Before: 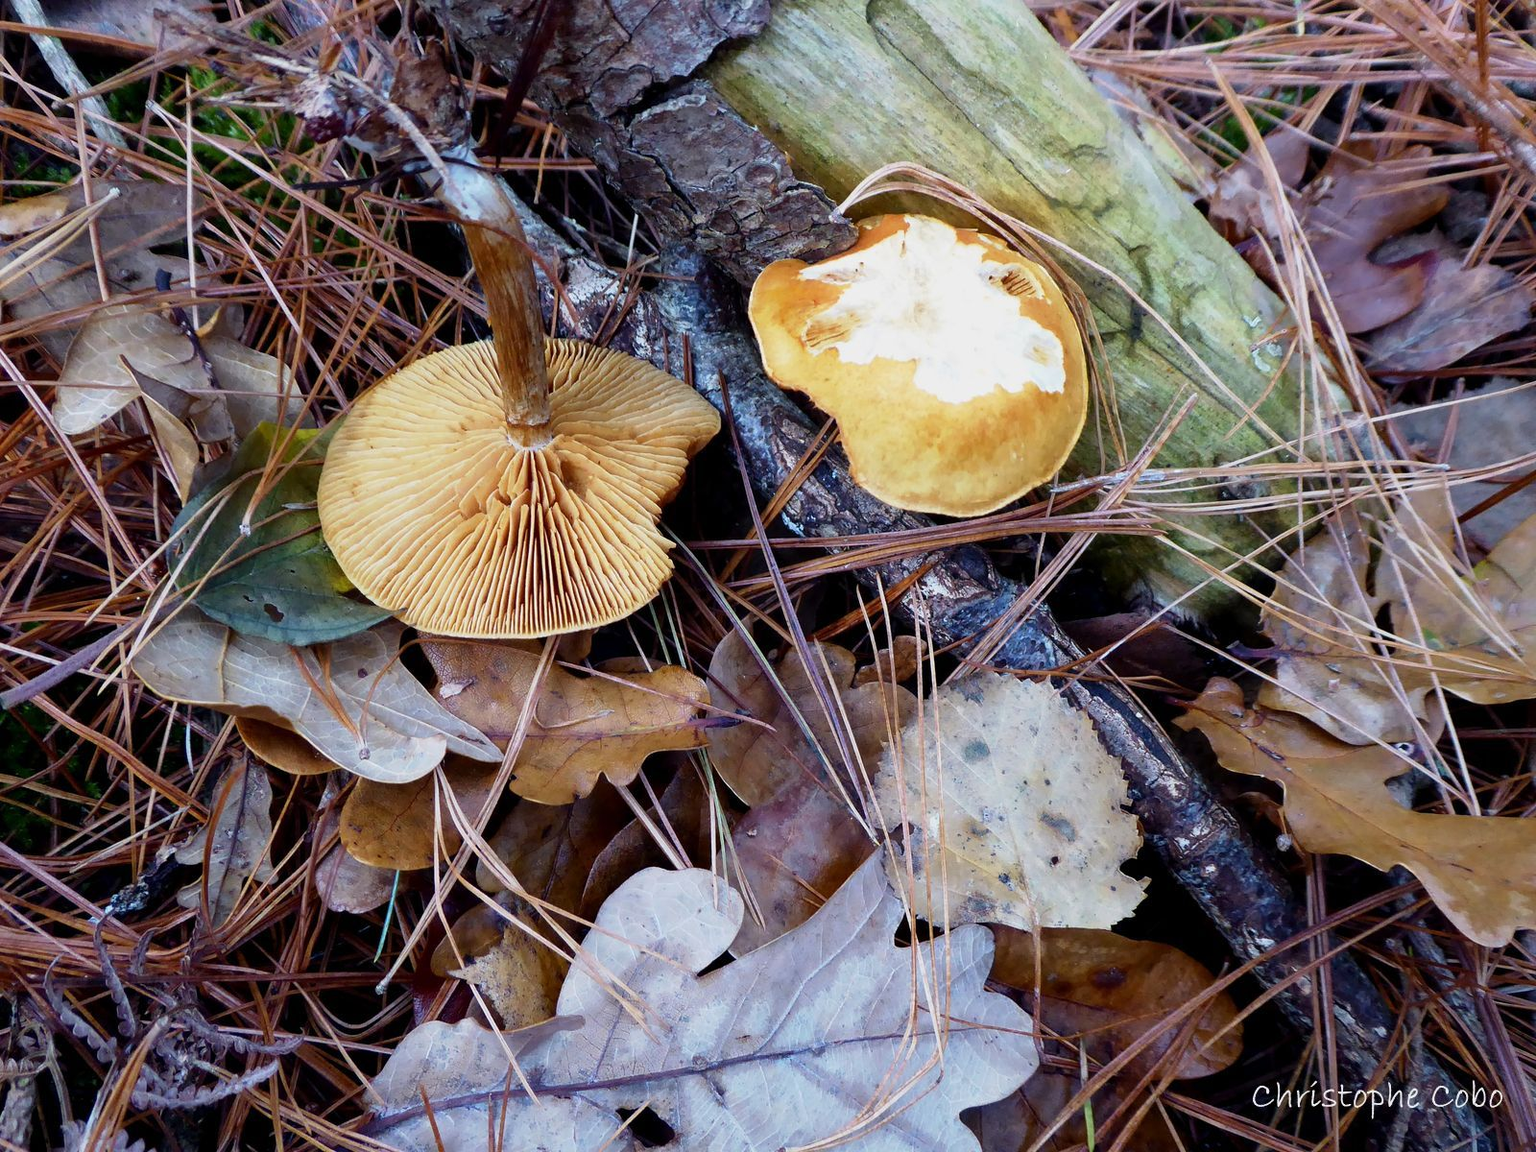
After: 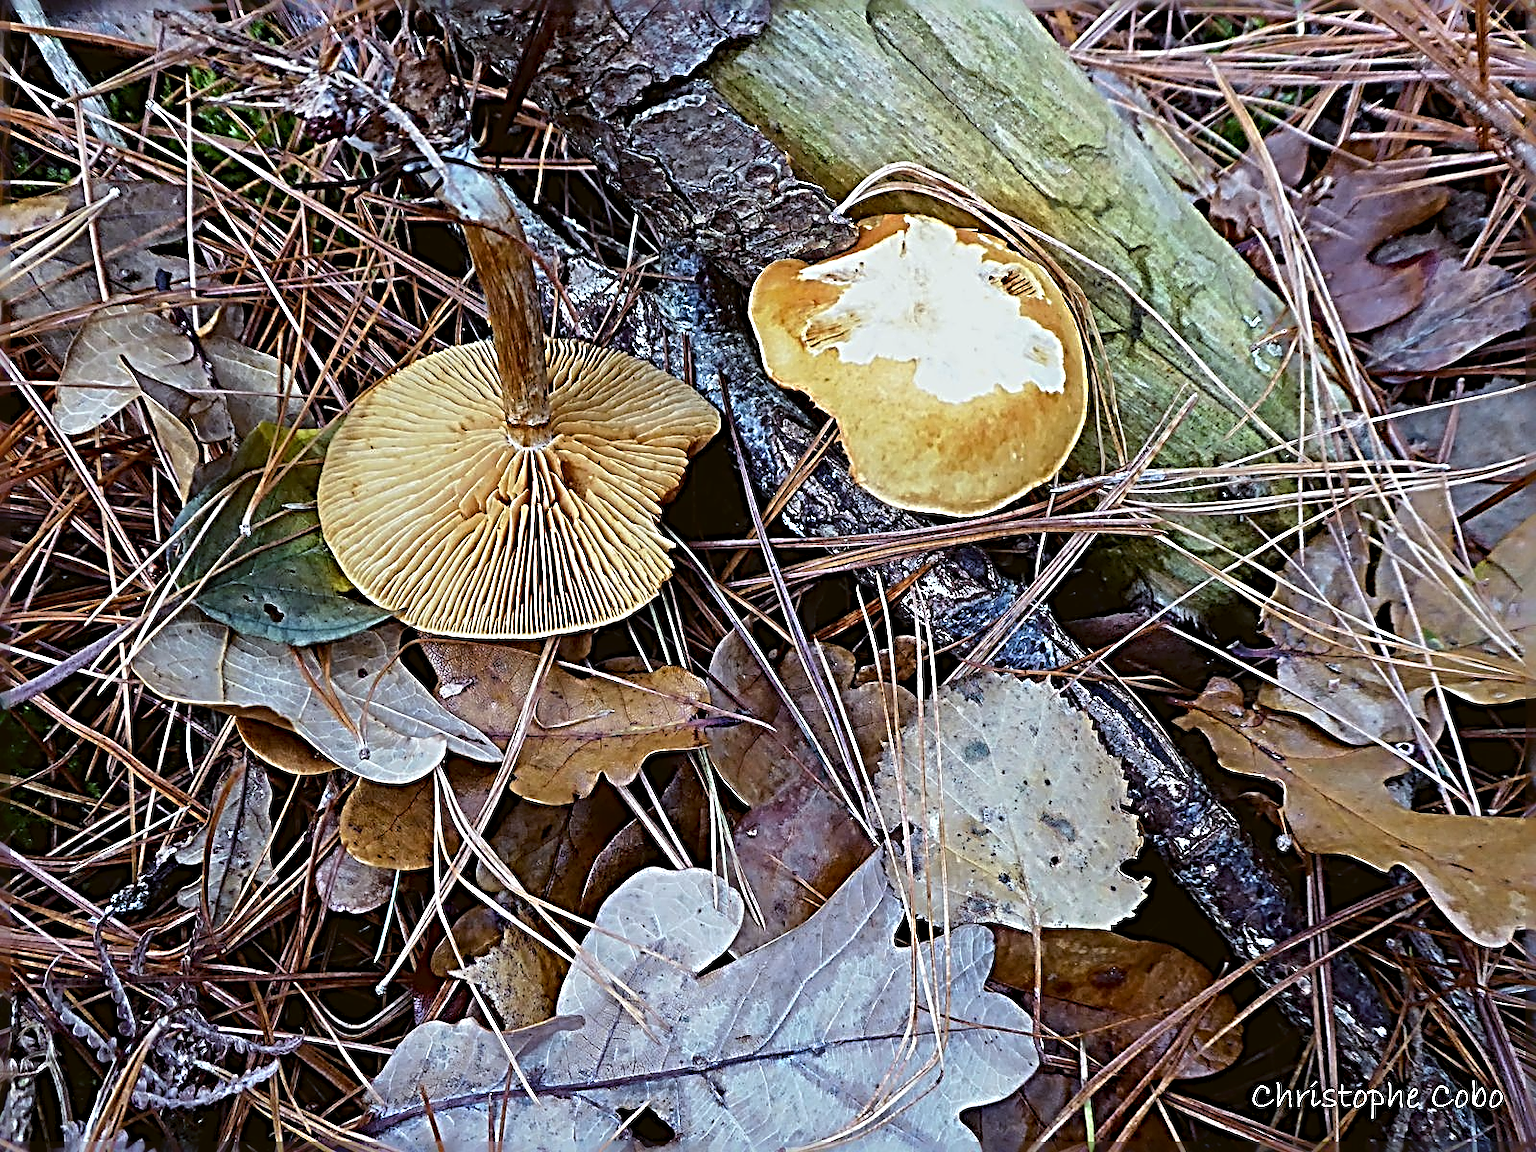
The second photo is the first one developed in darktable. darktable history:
color balance: lift [1.004, 1.002, 1.002, 0.998], gamma [1, 1.007, 1.002, 0.993], gain [1, 0.977, 1.013, 1.023], contrast -3.64%
sharpen: radius 4.001, amount 2
tone equalizer: -8 EV -1.84 EV, -7 EV -1.16 EV, -6 EV -1.62 EV, smoothing diameter 25%, edges refinement/feathering 10, preserve details guided filter
